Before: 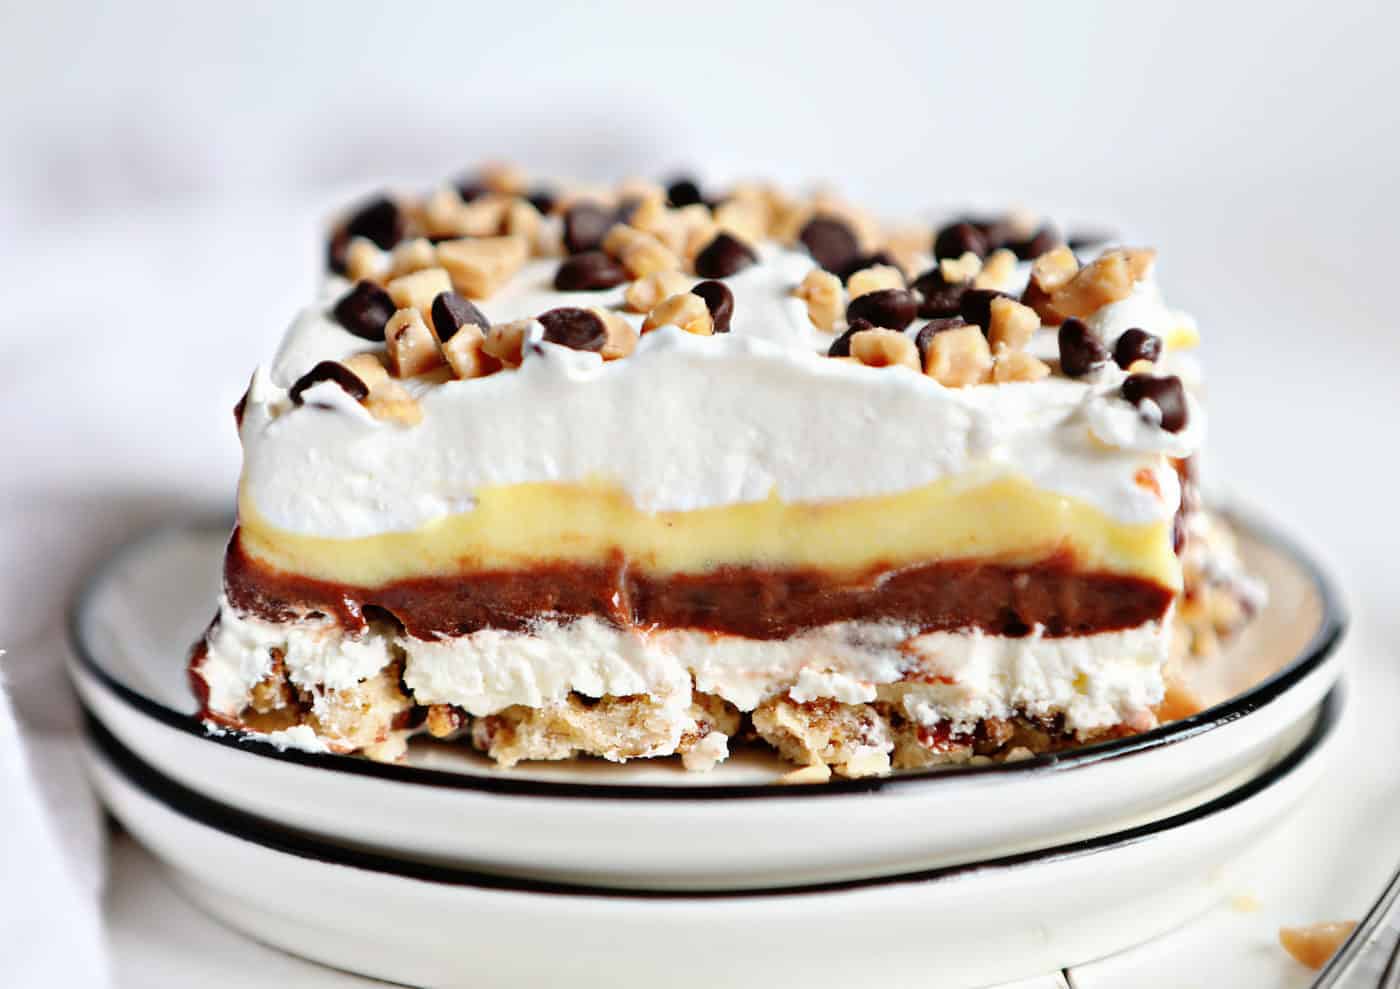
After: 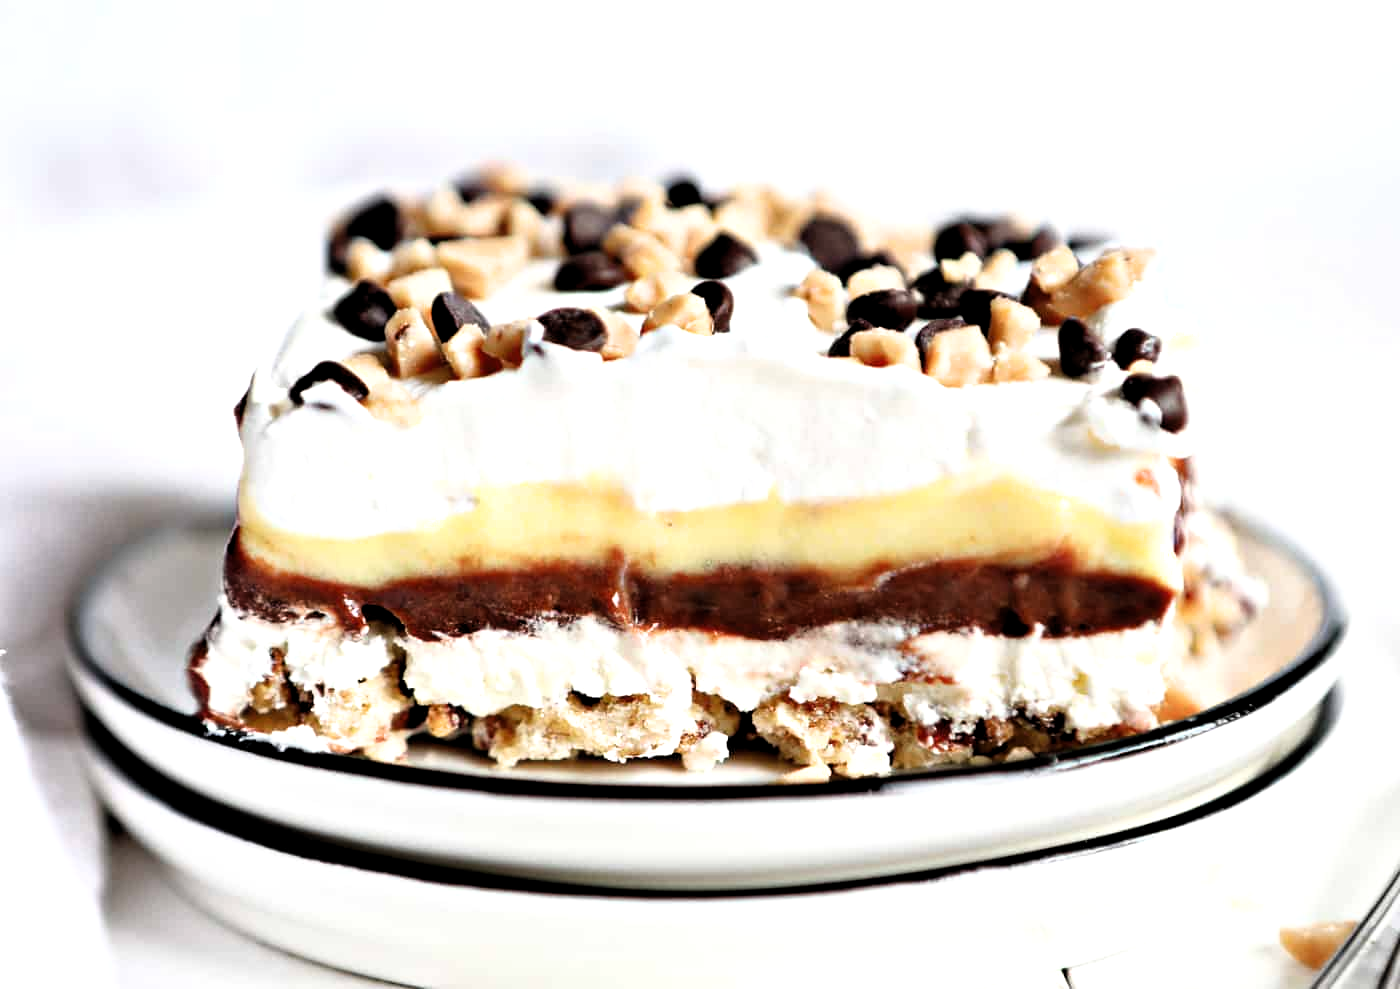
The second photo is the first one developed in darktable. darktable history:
levels: levels [0.016, 0.492, 0.969]
filmic rgb: black relative exposure -7.97 EV, white relative exposure 2.33 EV, hardness 6.67
